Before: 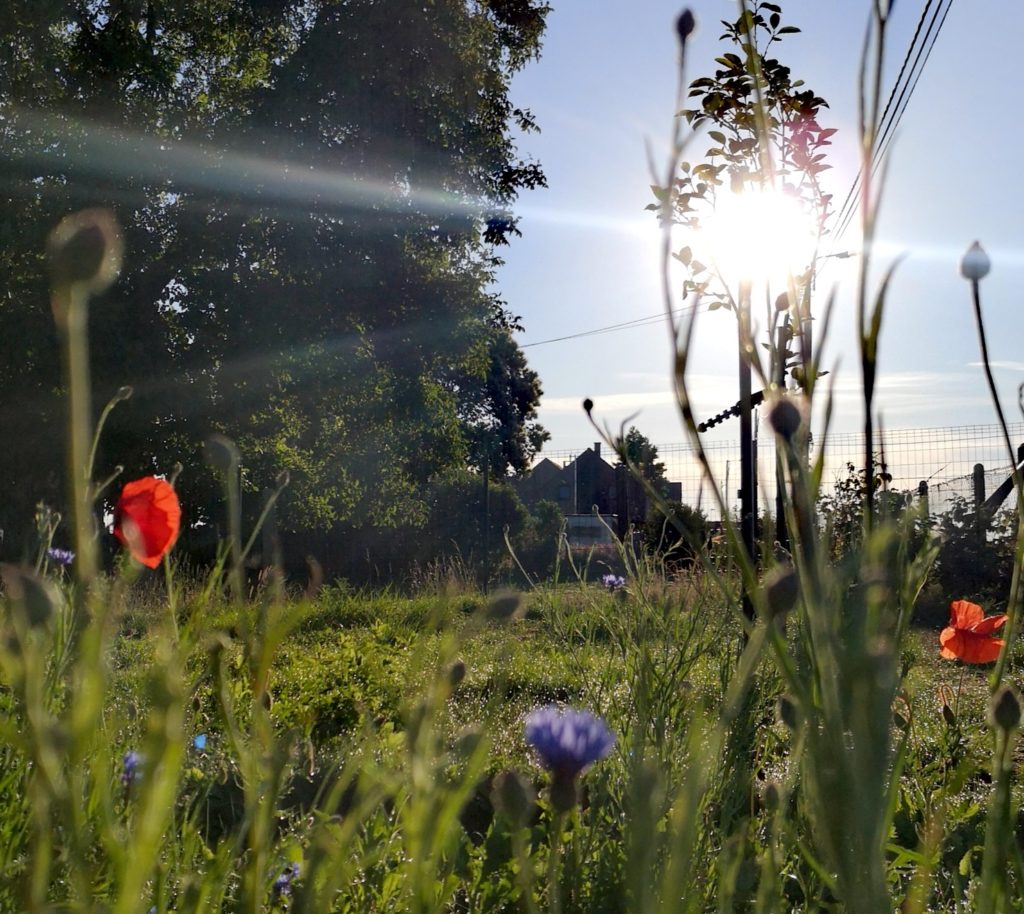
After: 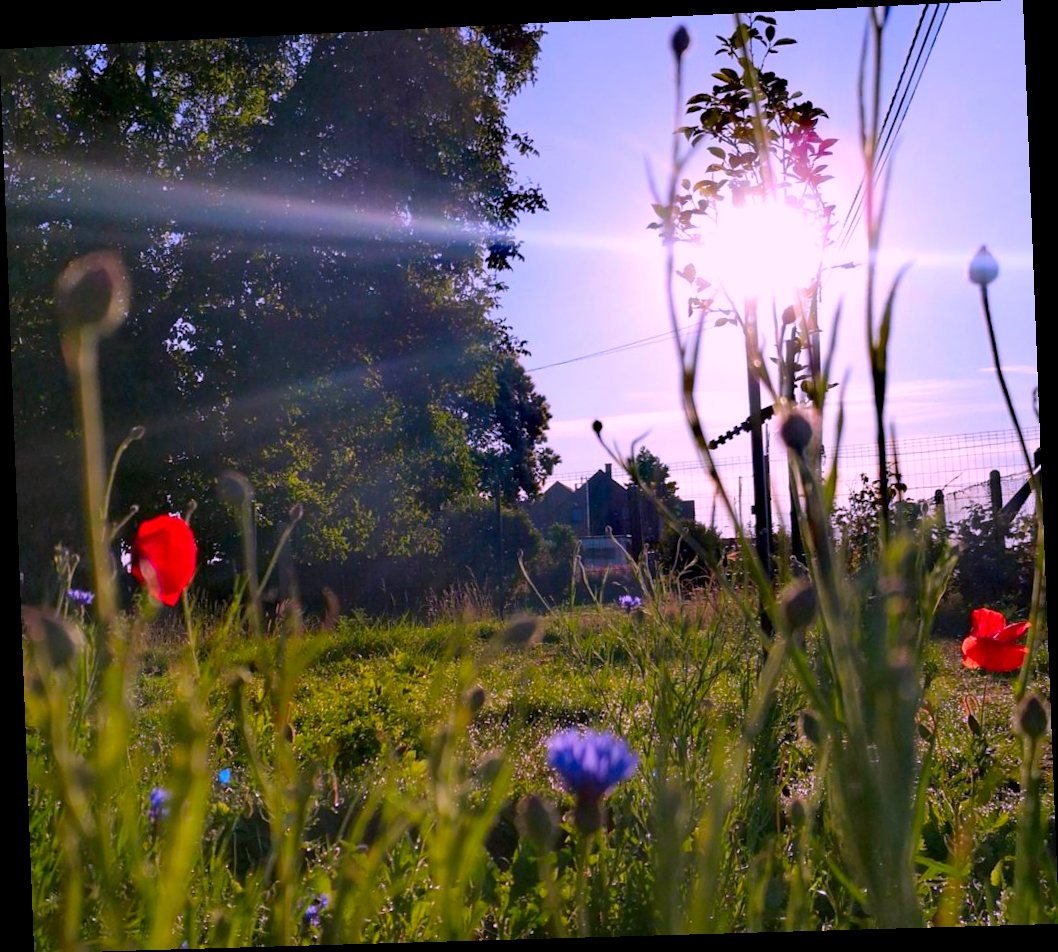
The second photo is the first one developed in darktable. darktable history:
color correction: highlights a* 19.5, highlights b* -11.53, saturation 1.69
white balance: red 0.925, blue 1.046
rotate and perspective: rotation -2.22°, lens shift (horizontal) -0.022, automatic cropping off
